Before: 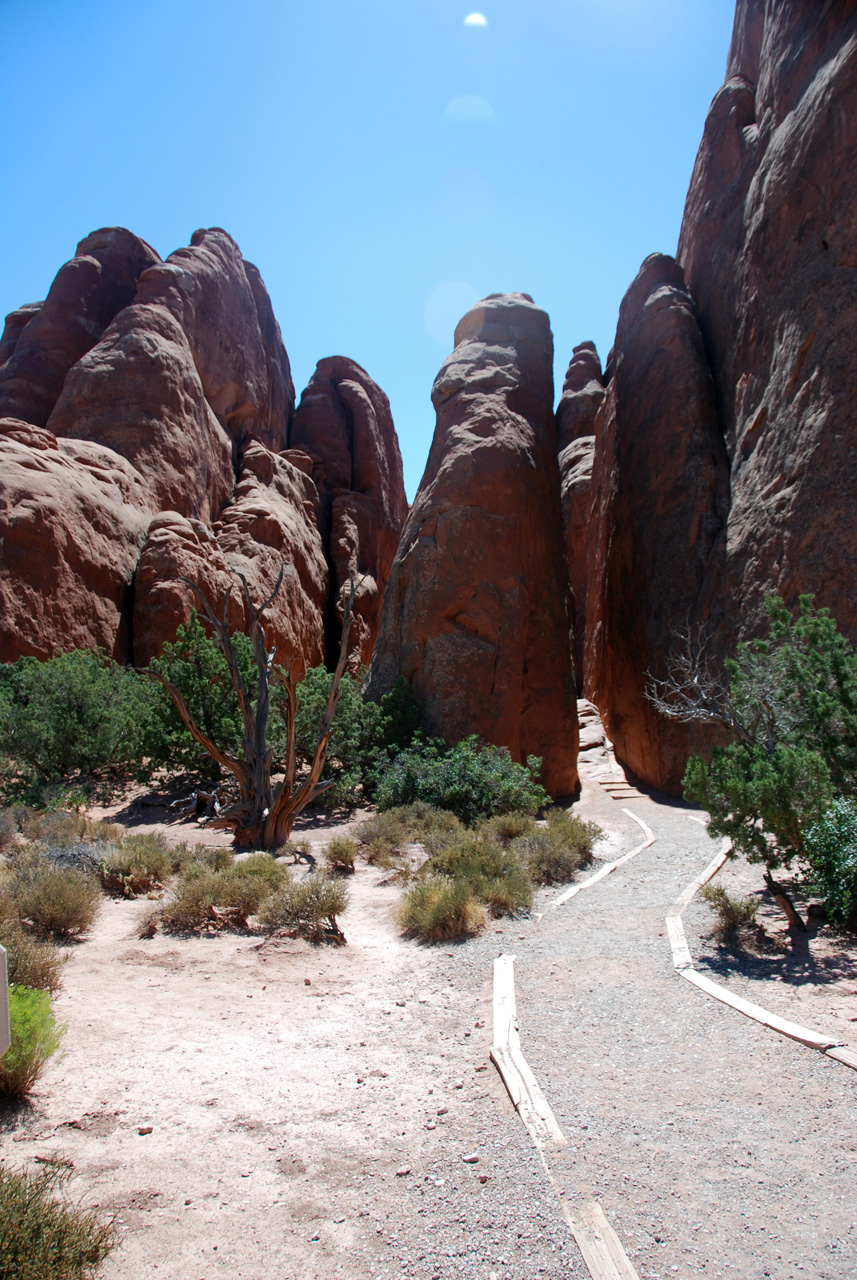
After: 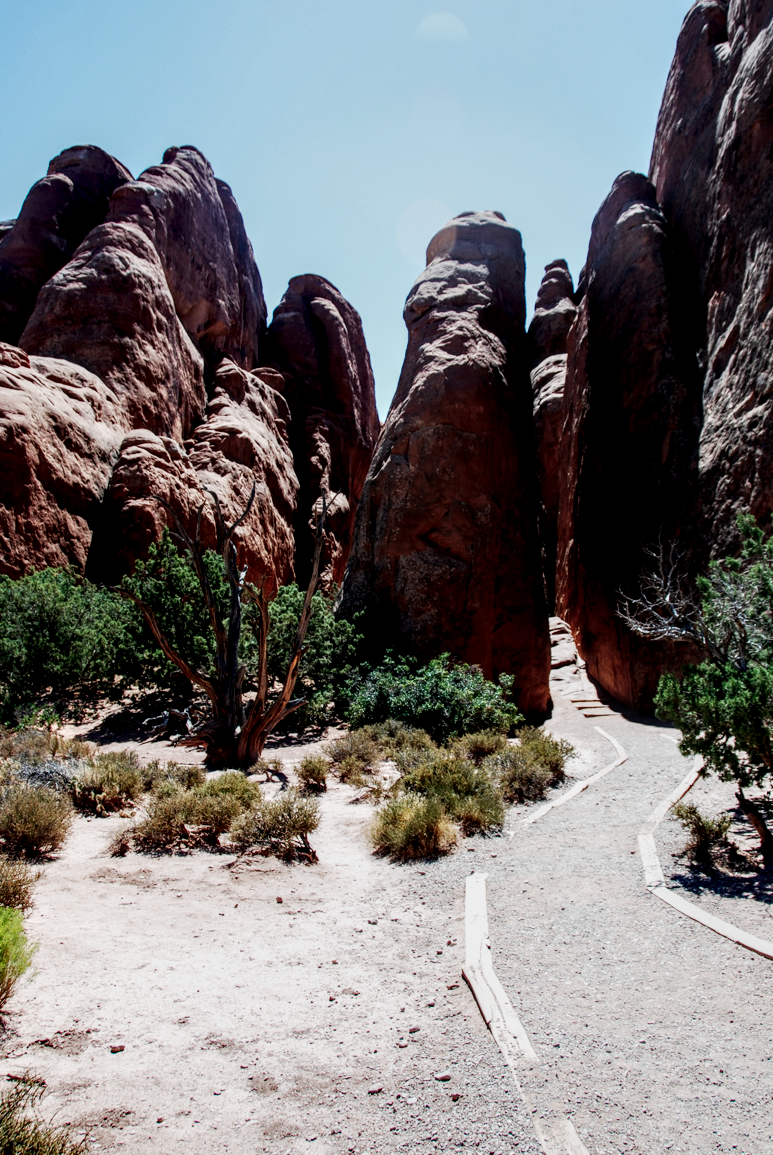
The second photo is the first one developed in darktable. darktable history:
local contrast: highlights 60%, shadows 60%, detail 160%
crop: left 3.305%, top 6.436%, right 6.389%, bottom 3.258%
sigmoid: contrast 1.7, skew -0.2, preserve hue 0%, red attenuation 0.1, red rotation 0.035, green attenuation 0.1, green rotation -0.017, blue attenuation 0.15, blue rotation -0.052, base primaries Rec2020
